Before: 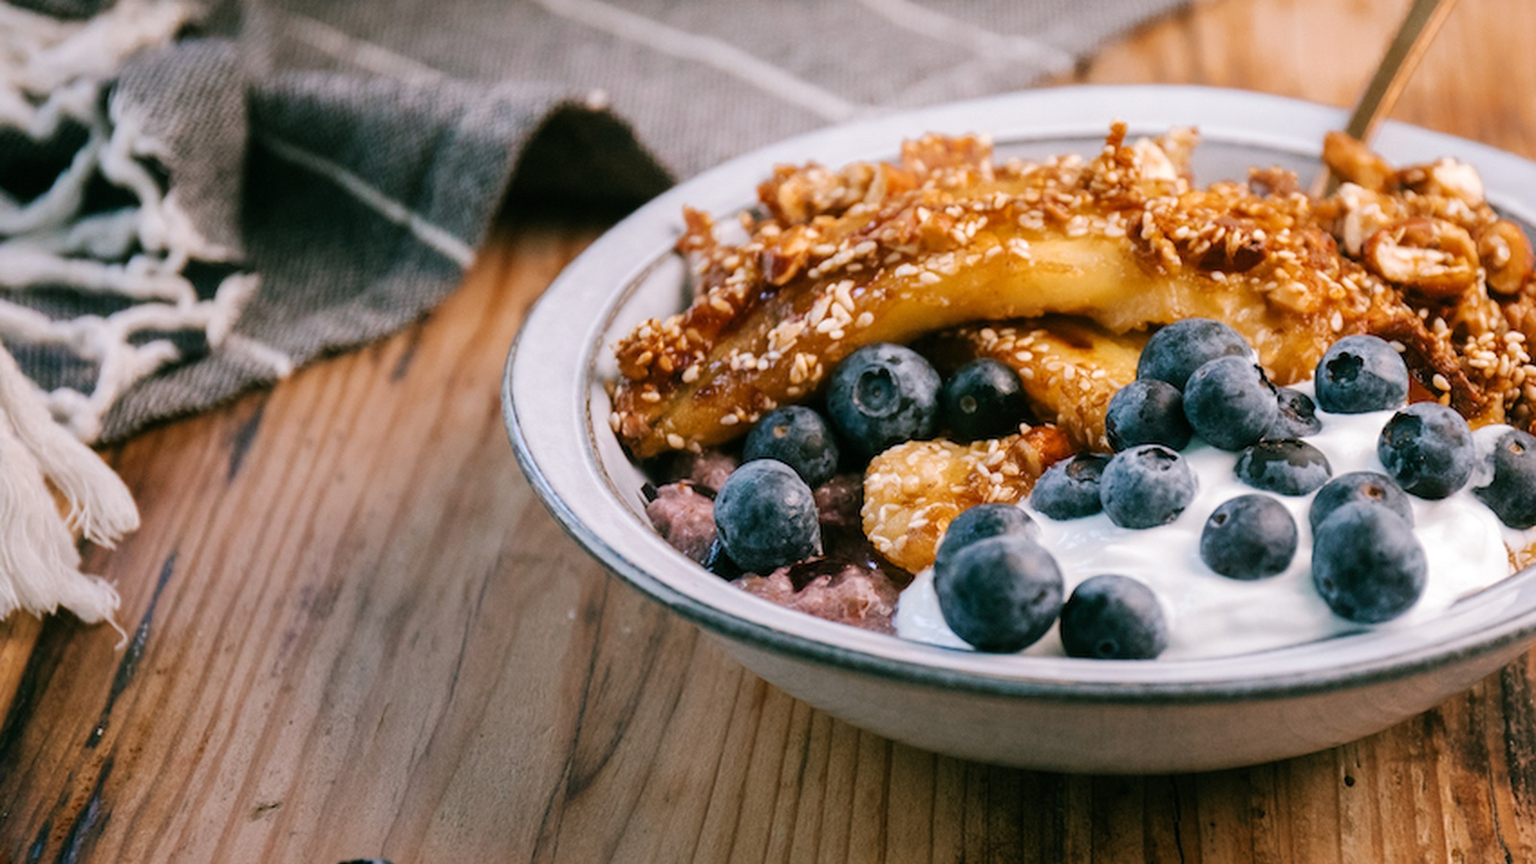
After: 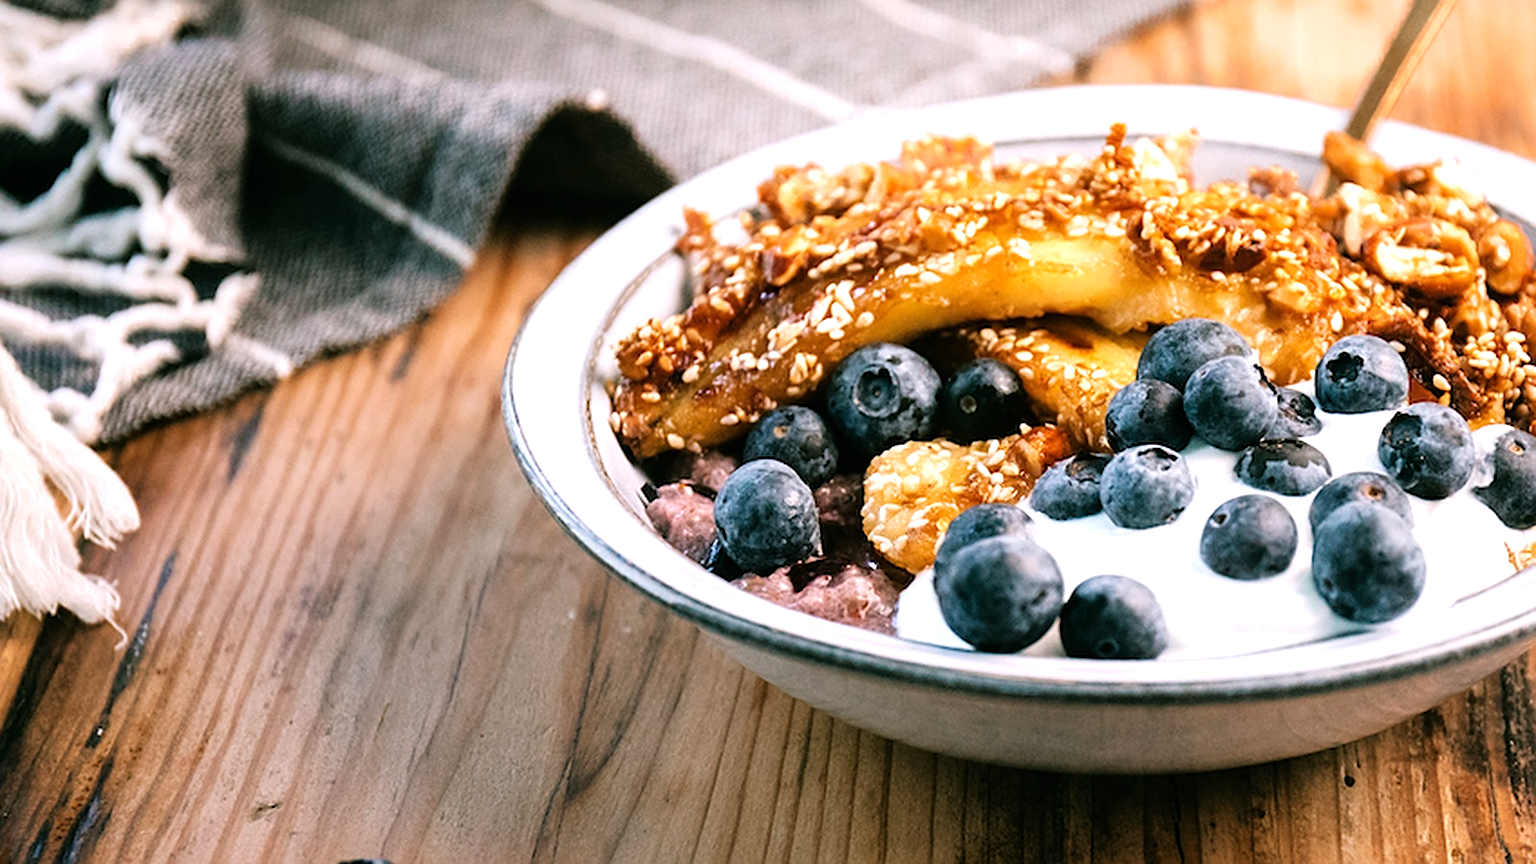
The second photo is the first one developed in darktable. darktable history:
sharpen: on, module defaults
tone equalizer: -8 EV -0.755 EV, -7 EV -0.676 EV, -6 EV -0.583 EV, -5 EV -0.408 EV, -3 EV 0.403 EV, -2 EV 0.6 EV, -1 EV 0.695 EV, +0 EV 0.735 EV
